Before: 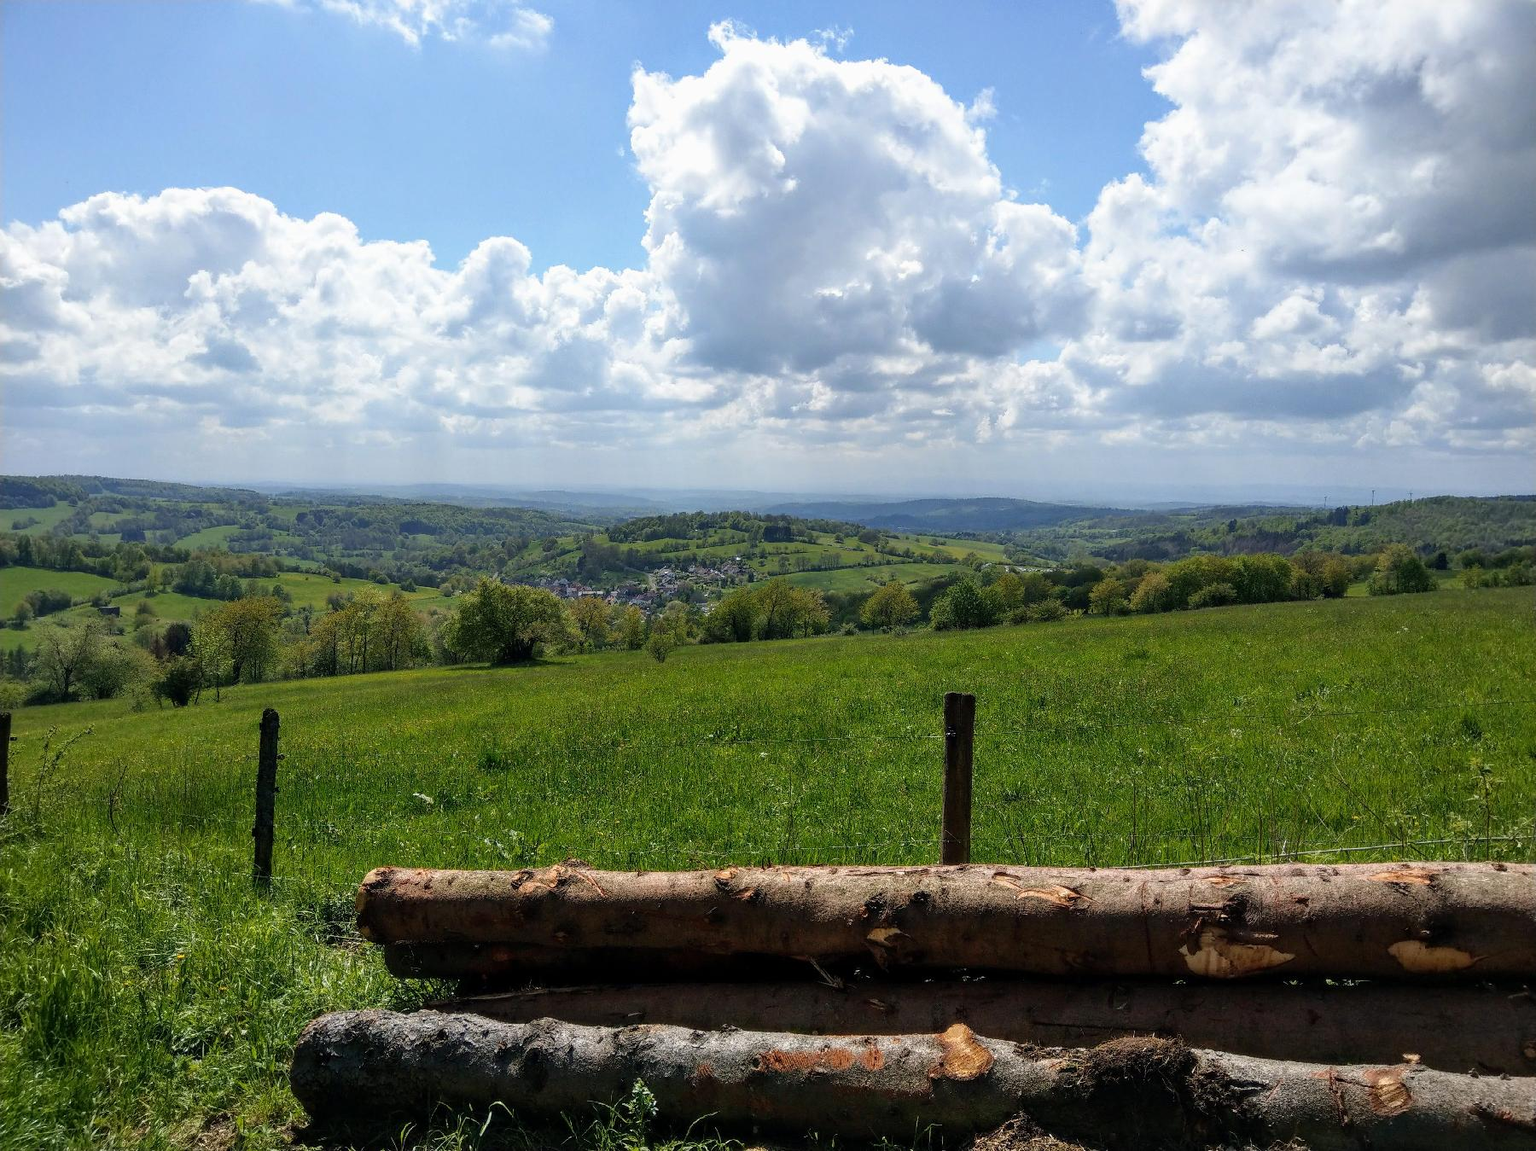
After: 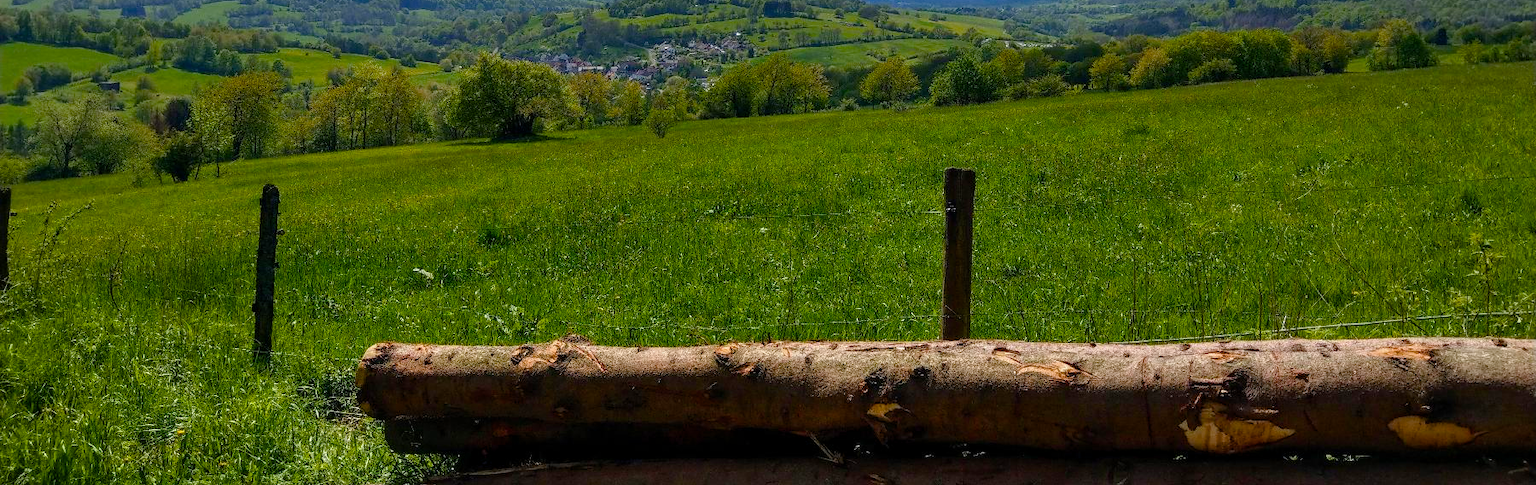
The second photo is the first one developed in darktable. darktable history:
color balance rgb: linear chroma grading › shadows -8.226%, linear chroma grading › global chroma 9.714%, perceptual saturation grading › global saturation 45.393%, perceptual saturation grading › highlights -50.004%, perceptual saturation grading › shadows 30.255%
crop: top 45.659%, bottom 12.154%
